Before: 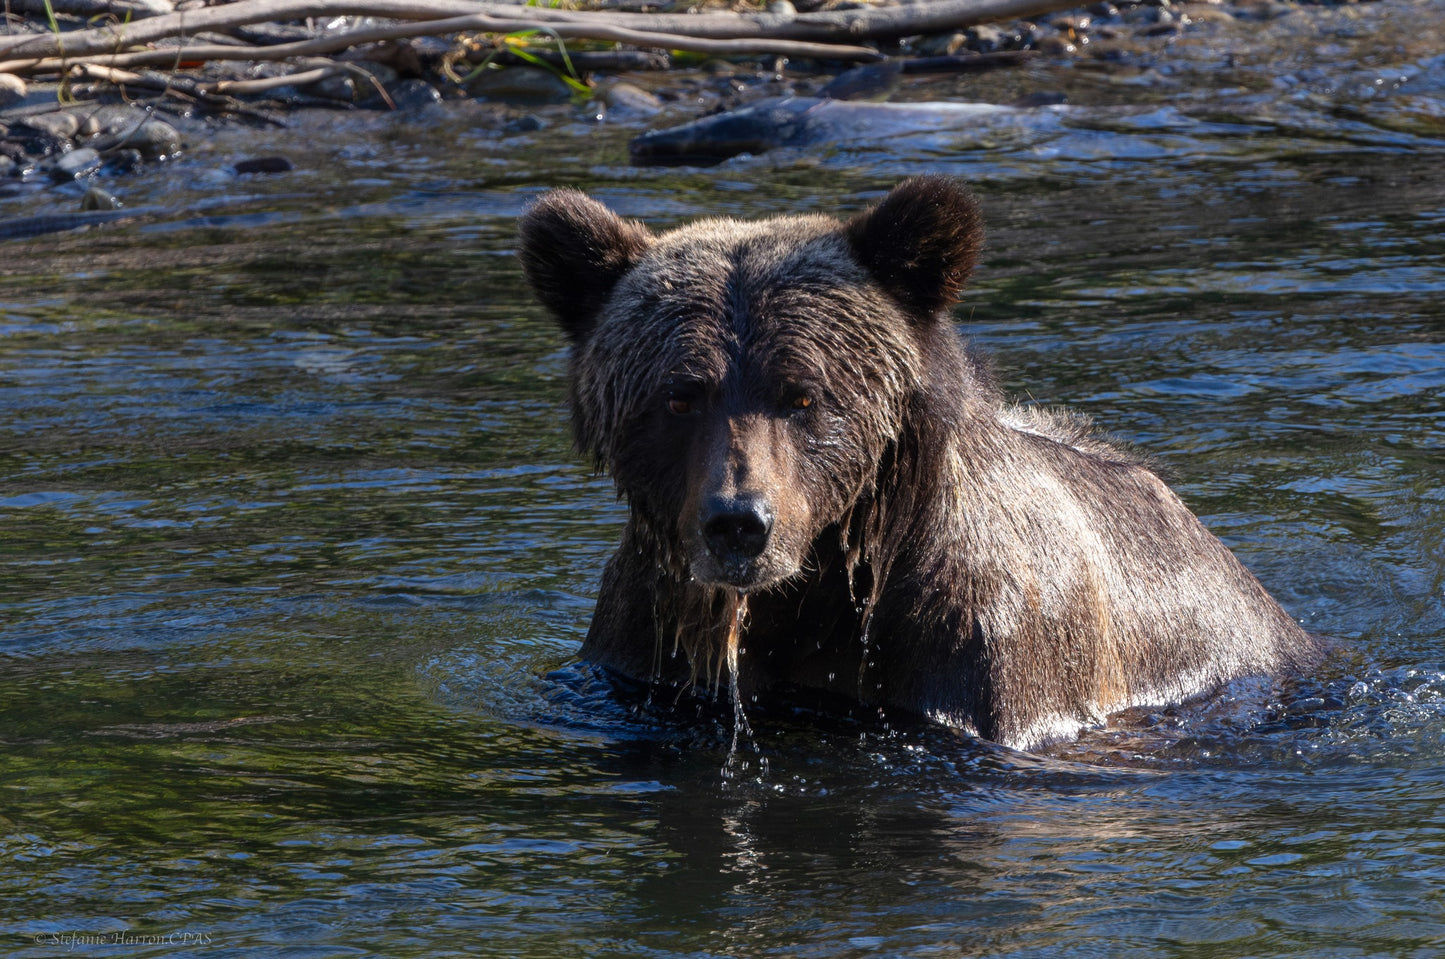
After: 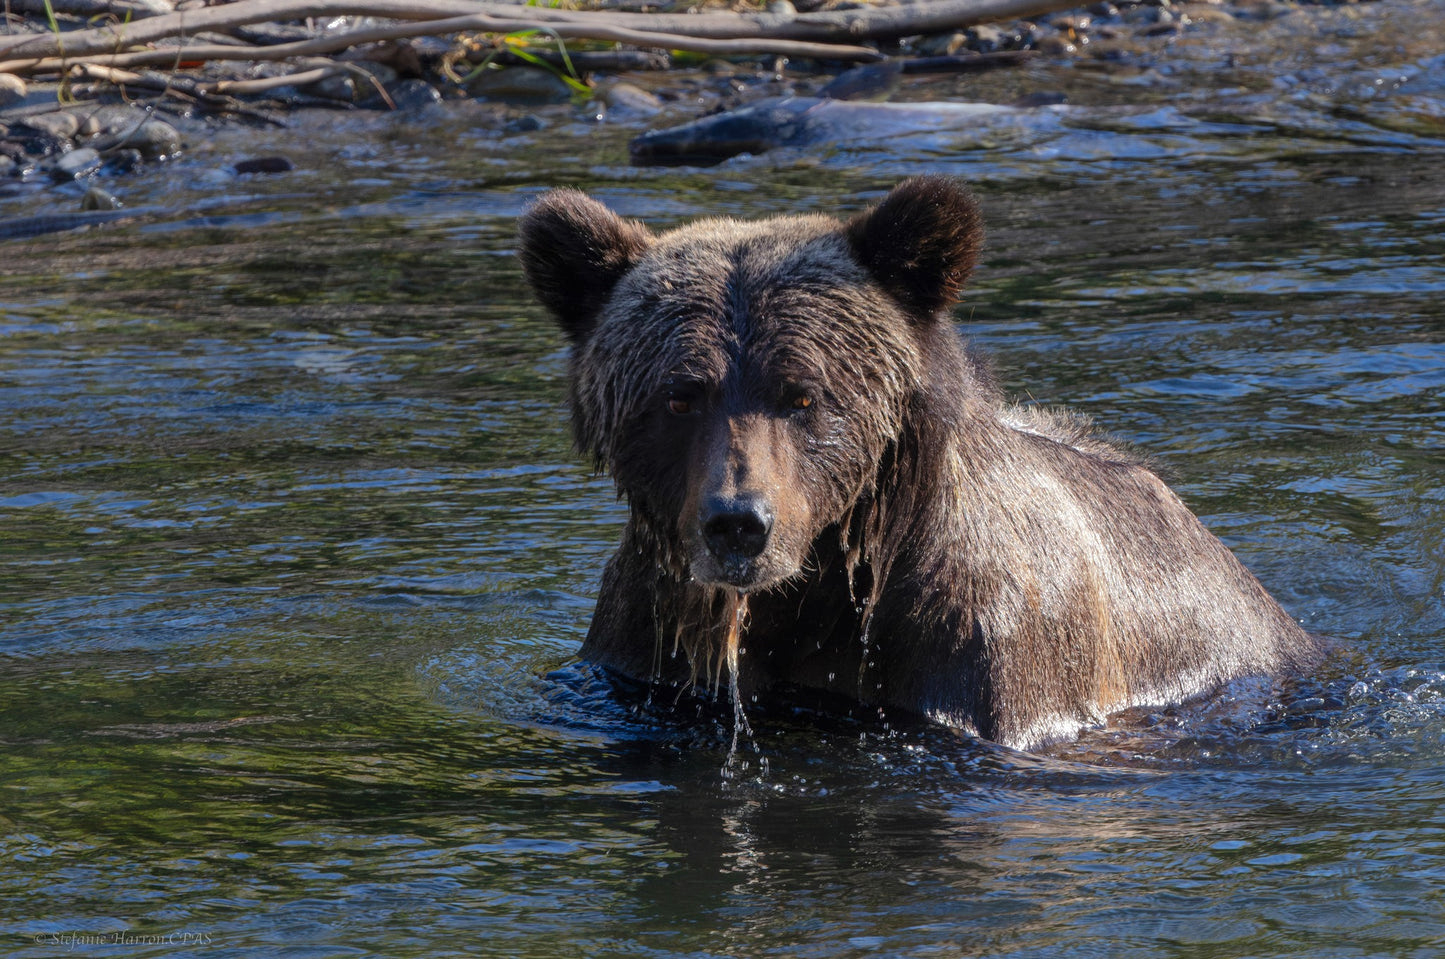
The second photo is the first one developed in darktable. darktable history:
shadows and highlights: shadows 40, highlights -60
bloom: size 15%, threshold 97%, strength 7%
